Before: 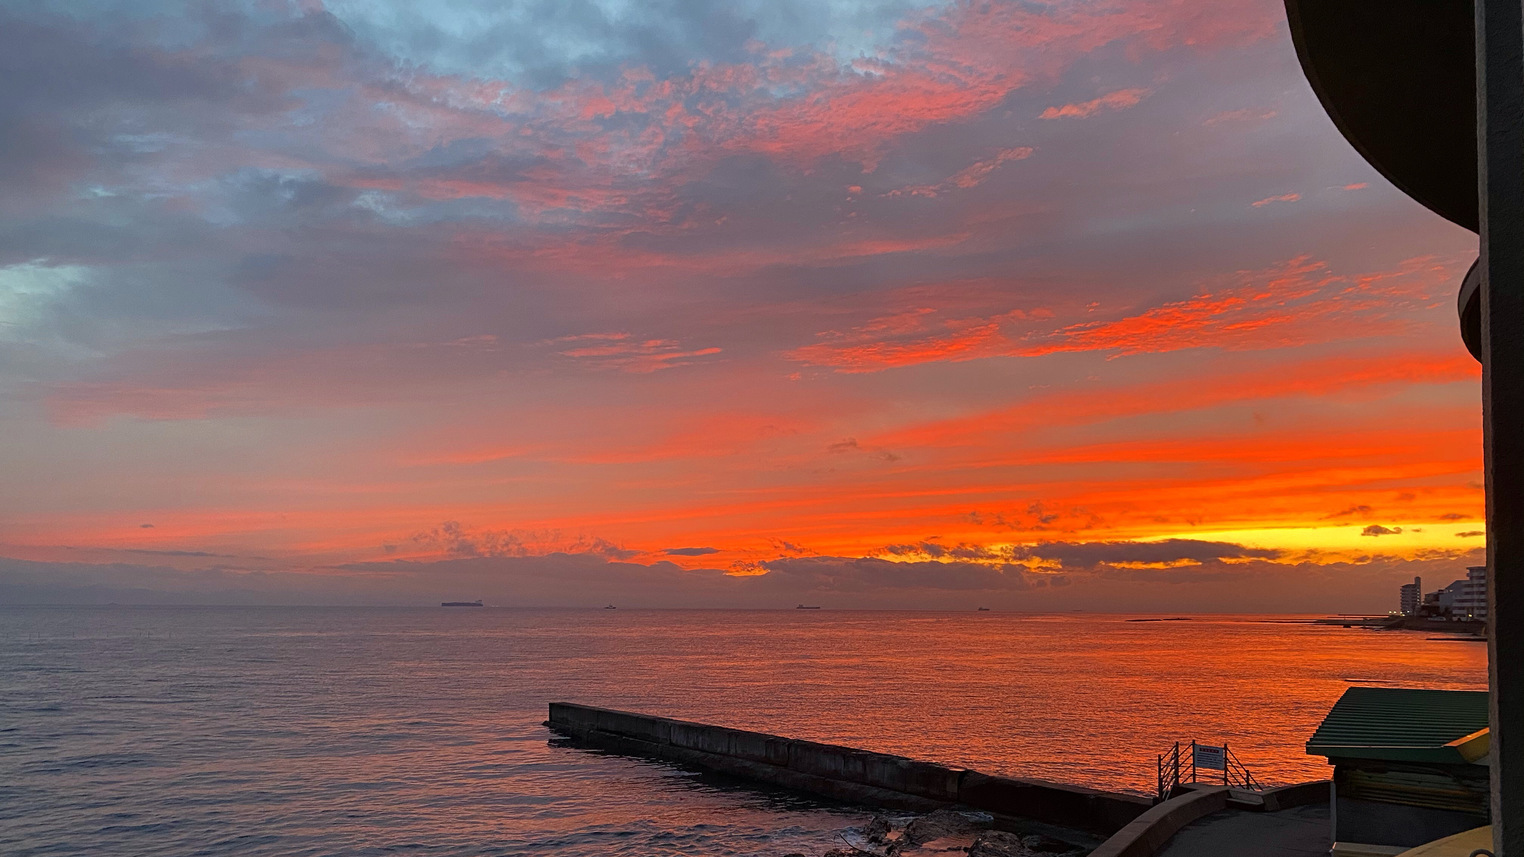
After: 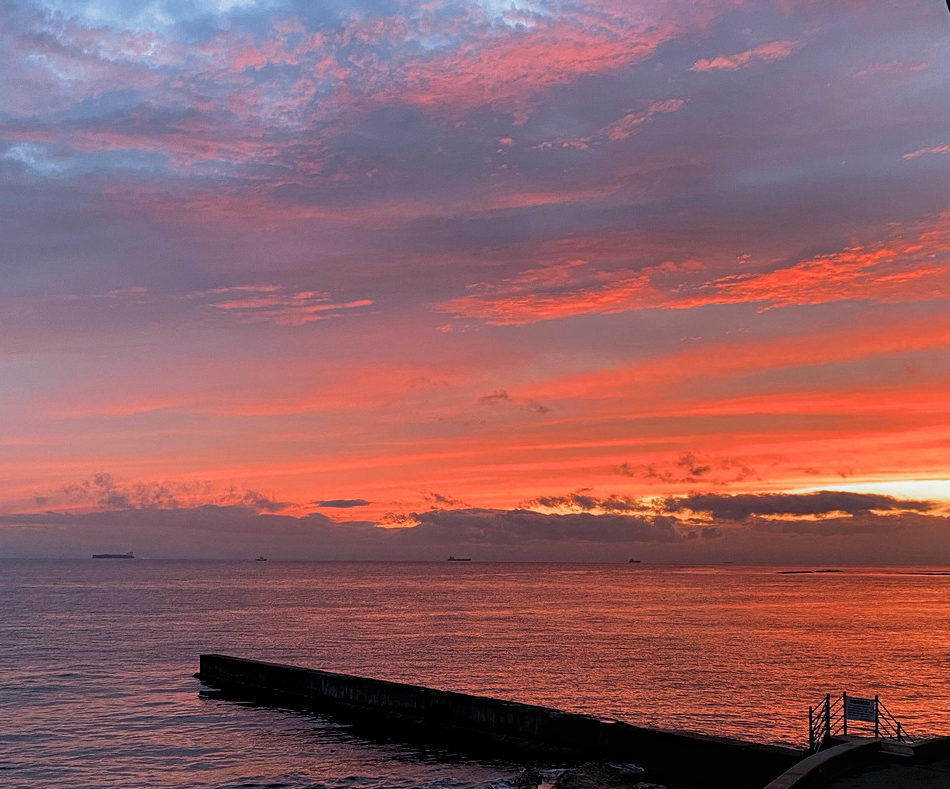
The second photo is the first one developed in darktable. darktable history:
local contrast: detail 110%
filmic rgb: black relative exposure -8.2 EV, white relative exposure 2.2 EV, threshold 3 EV, hardness 7.11, latitude 75%, contrast 1.325, highlights saturation mix -2%, shadows ↔ highlights balance 30%, preserve chrominance RGB euclidean norm, color science v5 (2021), contrast in shadows safe, contrast in highlights safe, enable highlight reconstruction true
color calibration: illuminant as shot in camera, x 0.37, y 0.382, temperature 4313.32 K
crop and rotate: left 22.918%, top 5.629%, right 14.711%, bottom 2.247%
